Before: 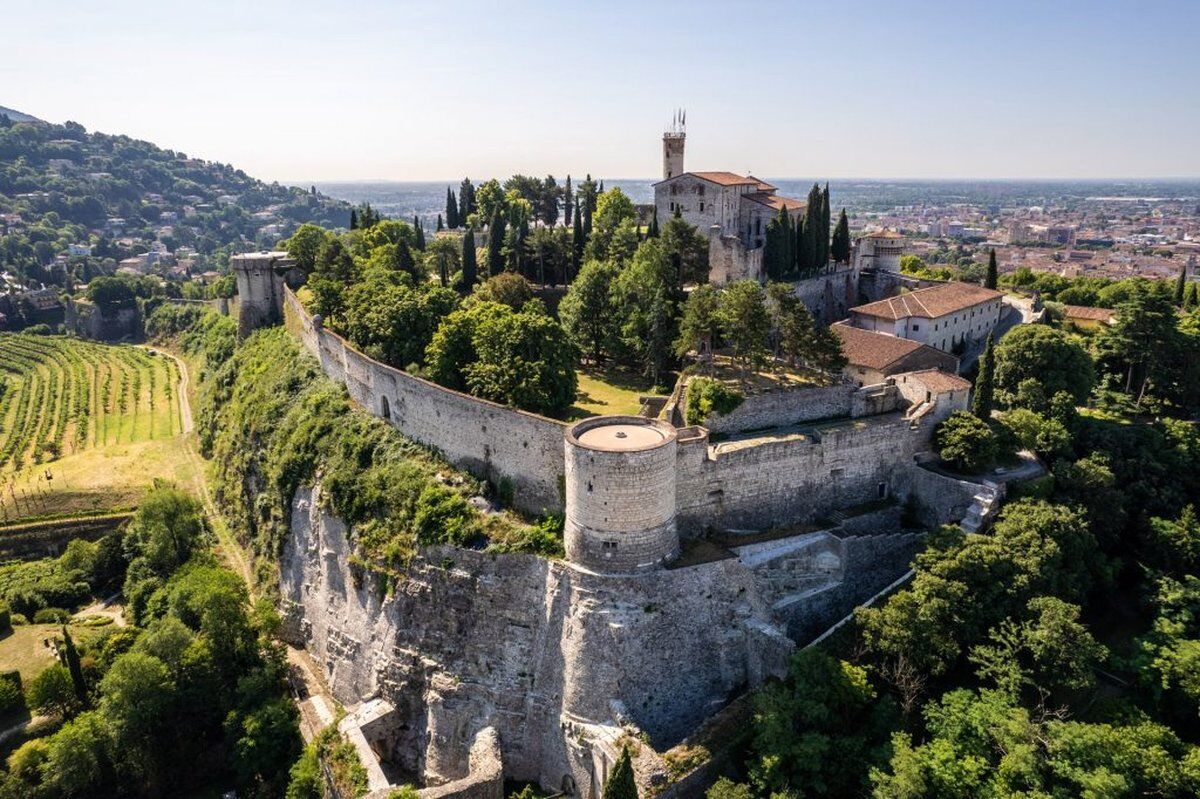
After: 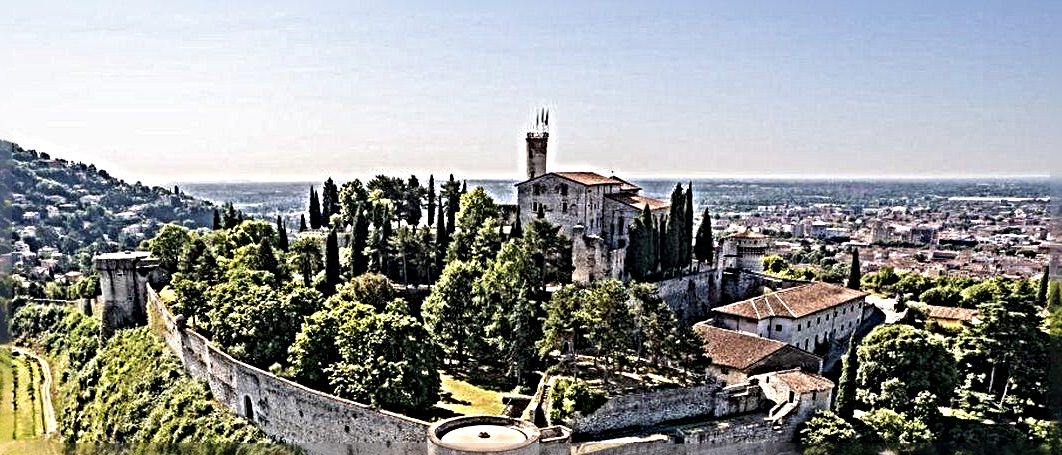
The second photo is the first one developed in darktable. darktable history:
crop and rotate: left 11.418%, bottom 43.053%
sharpen: radius 6.294, amount 1.817, threshold 0.001
